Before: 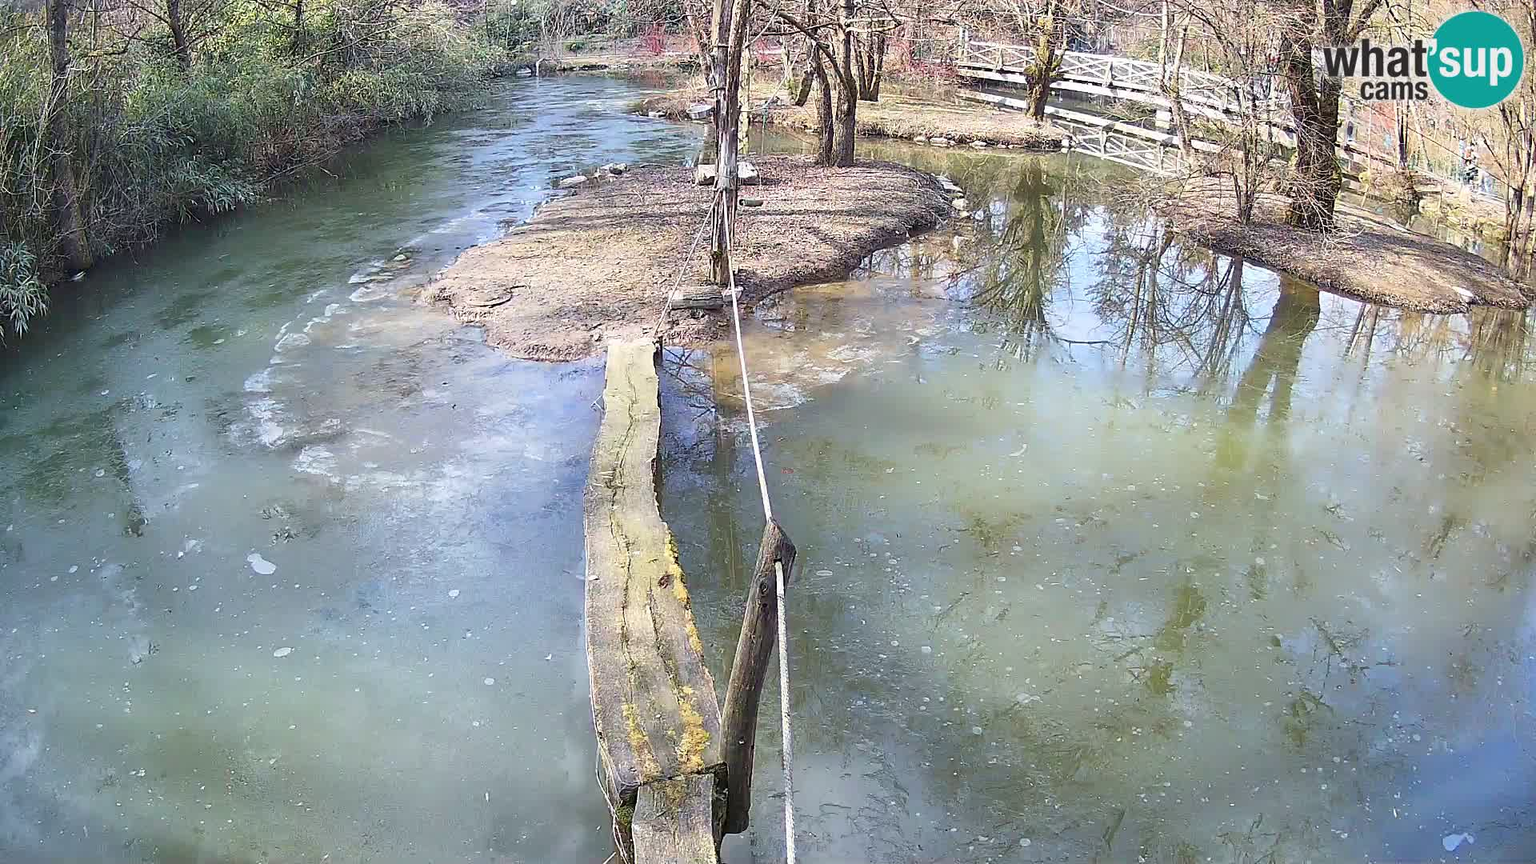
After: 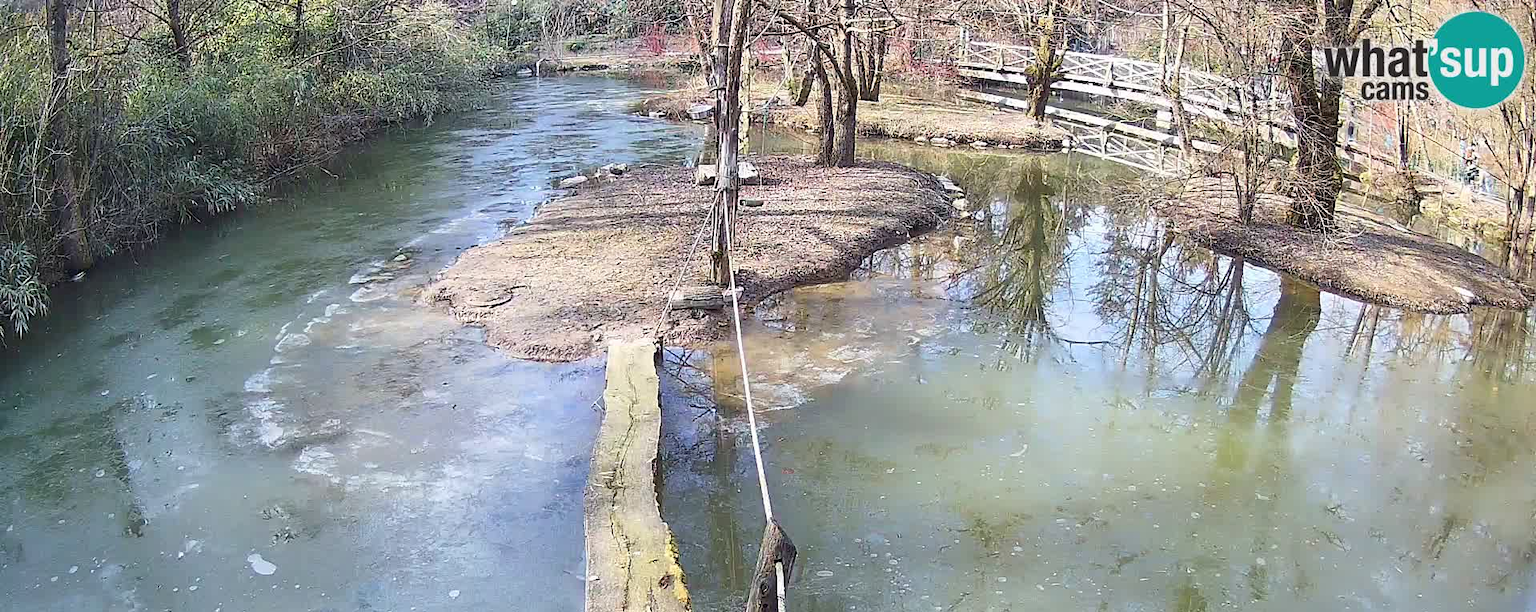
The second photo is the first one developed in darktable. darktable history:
crop: right 0.001%, bottom 29.115%
